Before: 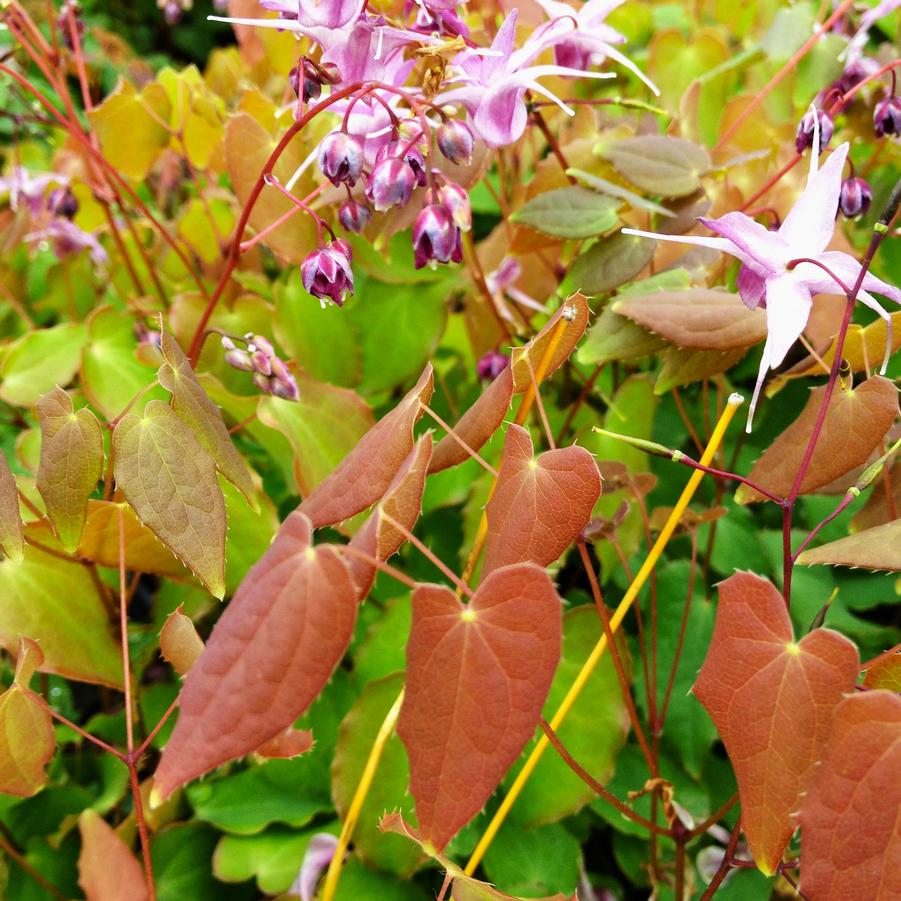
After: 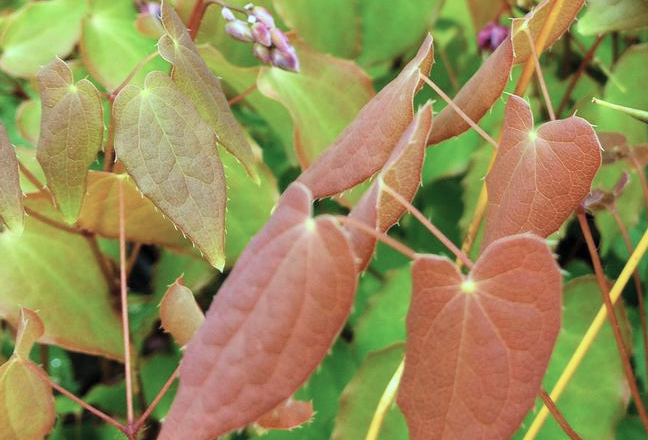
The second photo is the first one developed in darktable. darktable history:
contrast brightness saturation: brightness 0.089, saturation 0.191
color correction: highlights a* -12.64, highlights b* -17.82, saturation 0.71
crop: top 36.533%, right 28.064%, bottom 14.591%
